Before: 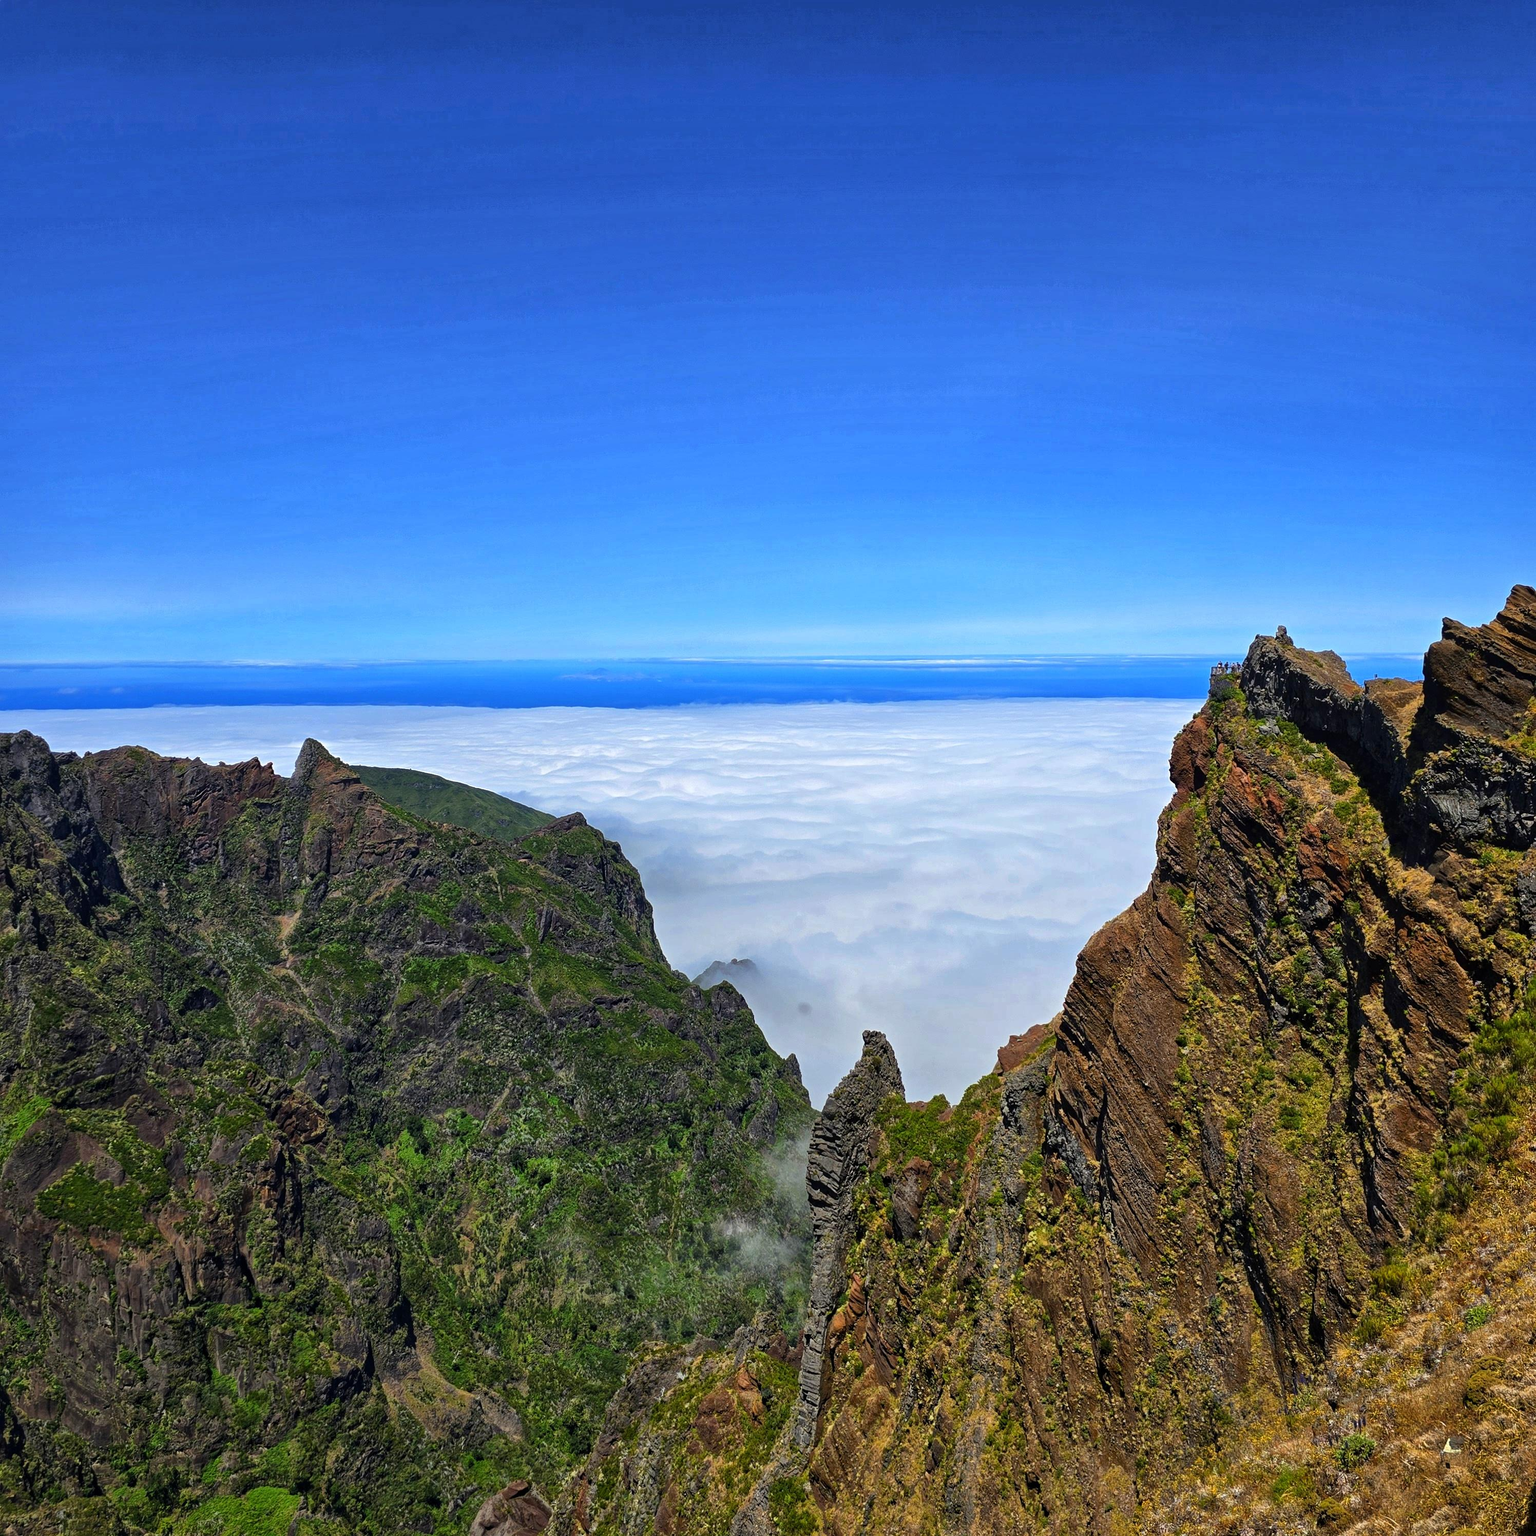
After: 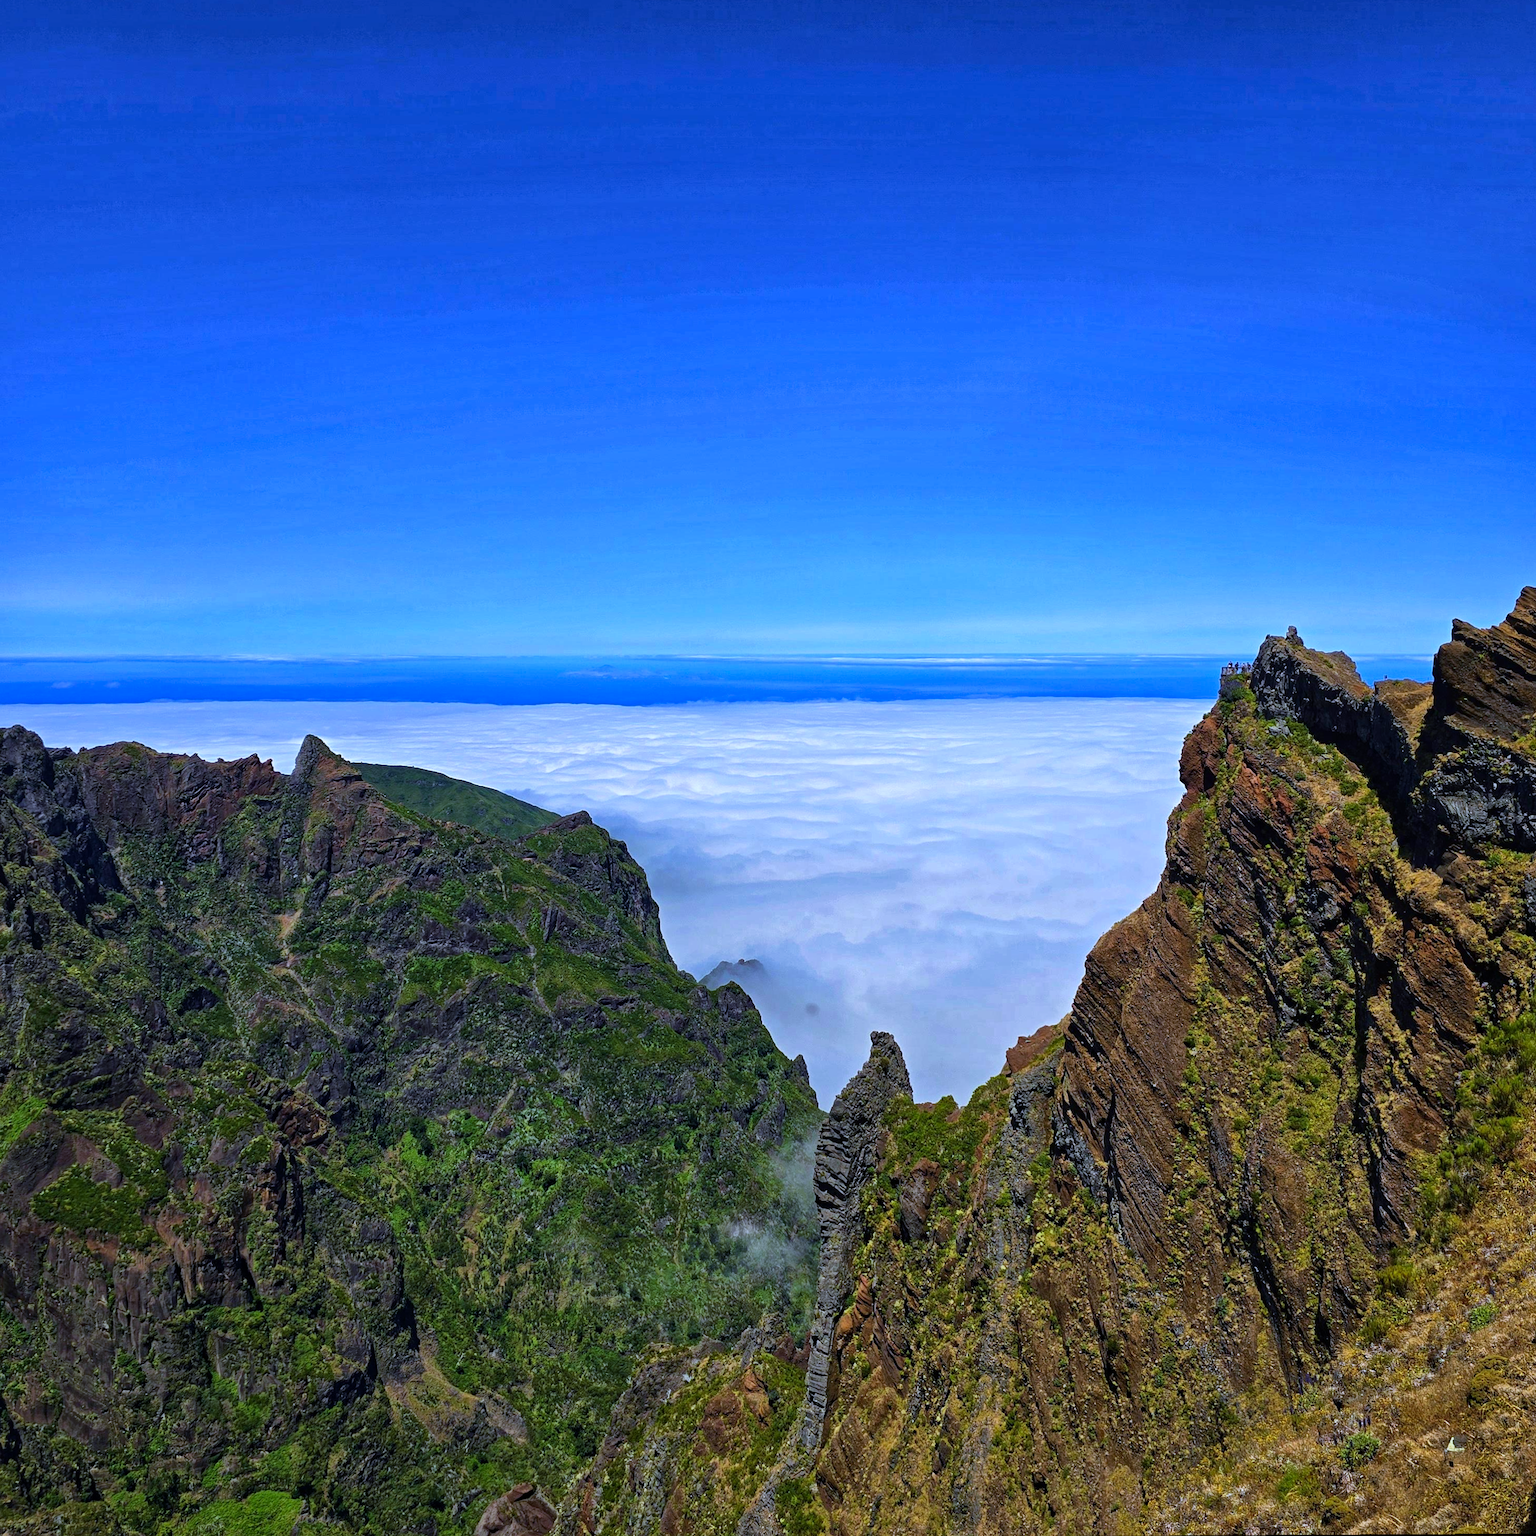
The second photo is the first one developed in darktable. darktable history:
exposure: exposure -0.21 EV, compensate highlight preservation false
rotate and perspective: rotation 0.174°, lens shift (vertical) 0.013, lens shift (horizontal) 0.019, shear 0.001, automatic cropping original format, crop left 0.007, crop right 0.991, crop top 0.016, crop bottom 0.997
white balance: red 0.948, green 1.02, blue 1.176
haze removal: compatibility mode true, adaptive false
velvia: on, module defaults
